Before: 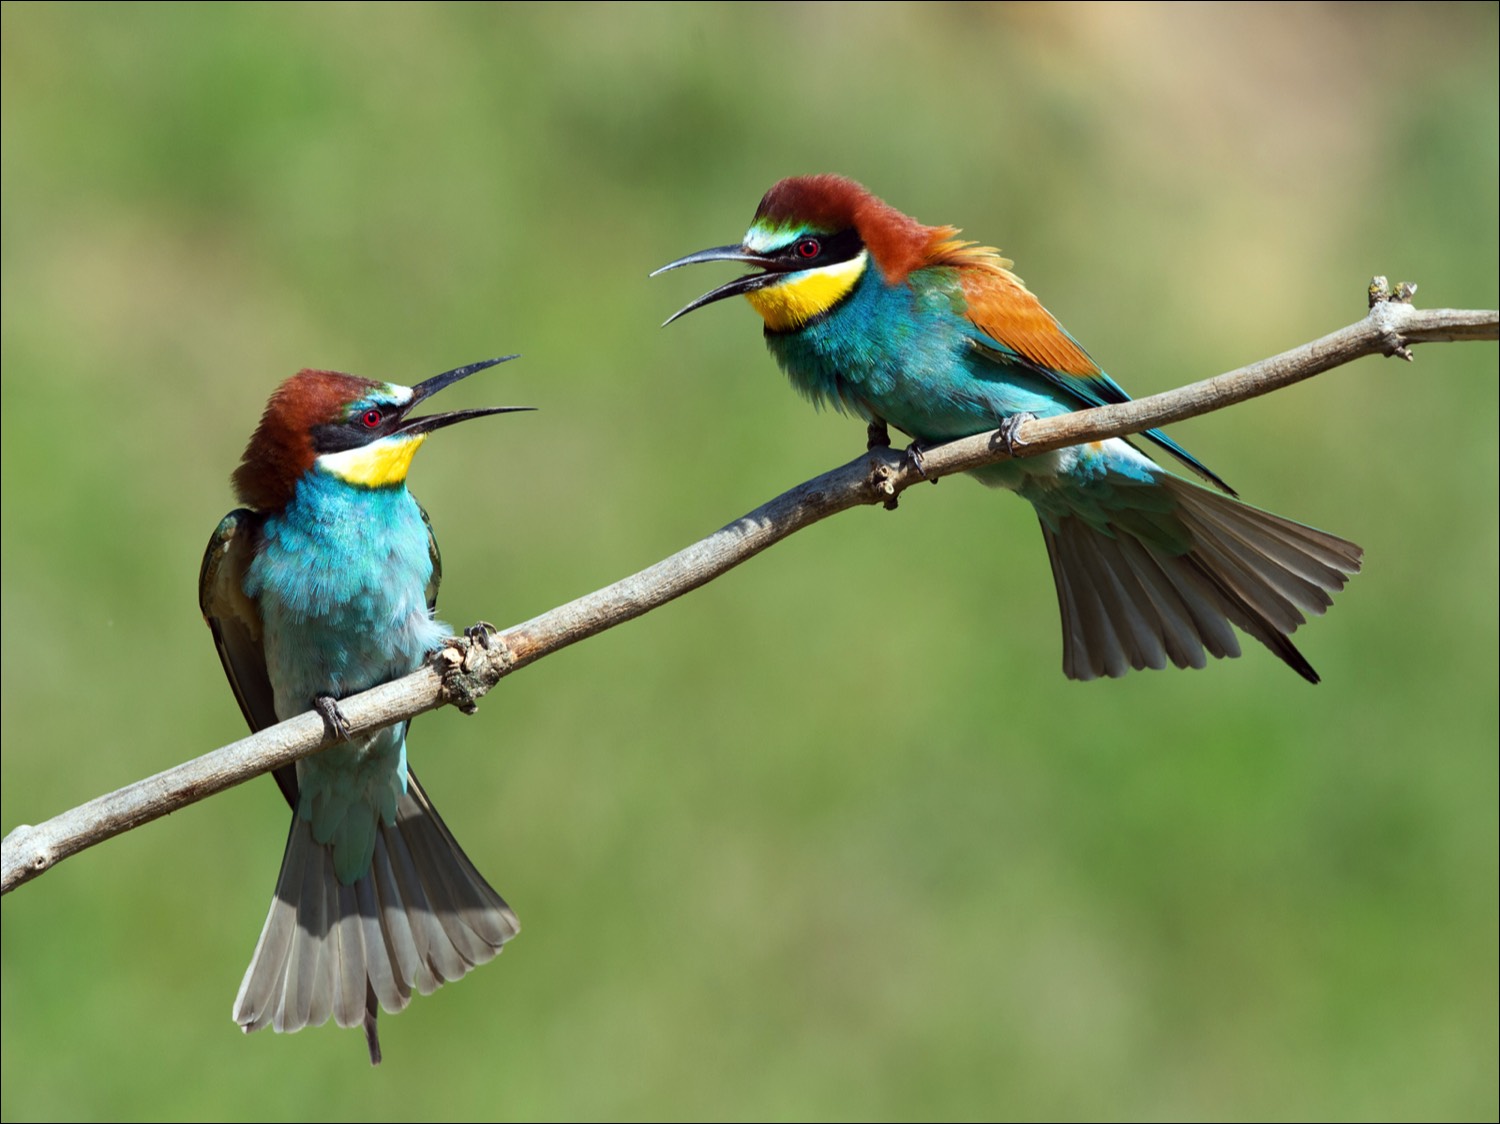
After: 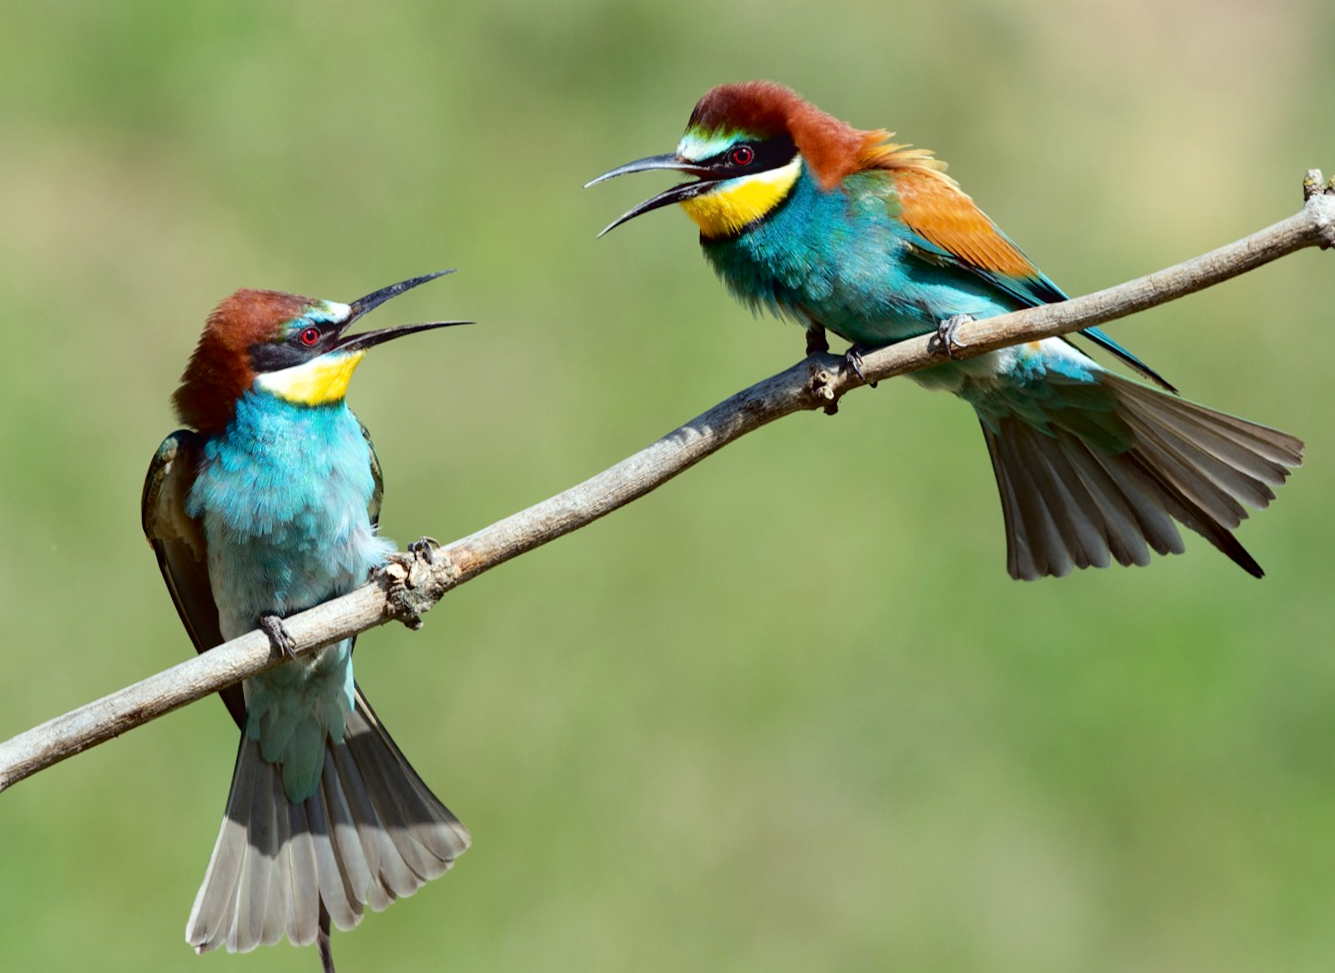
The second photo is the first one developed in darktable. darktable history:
bloom: size 13.65%, threshold 98.39%, strength 4.82%
white balance: emerald 1
rotate and perspective: rotation -1.42°, crop left 0.016, crop right 0.984, crop top 0.035, crop bottom 0.965
fill light: exposure -2 EV, width 8.6
crop: left 3.305%, top 6.436%, right 6.389%, bottom 3.258%
